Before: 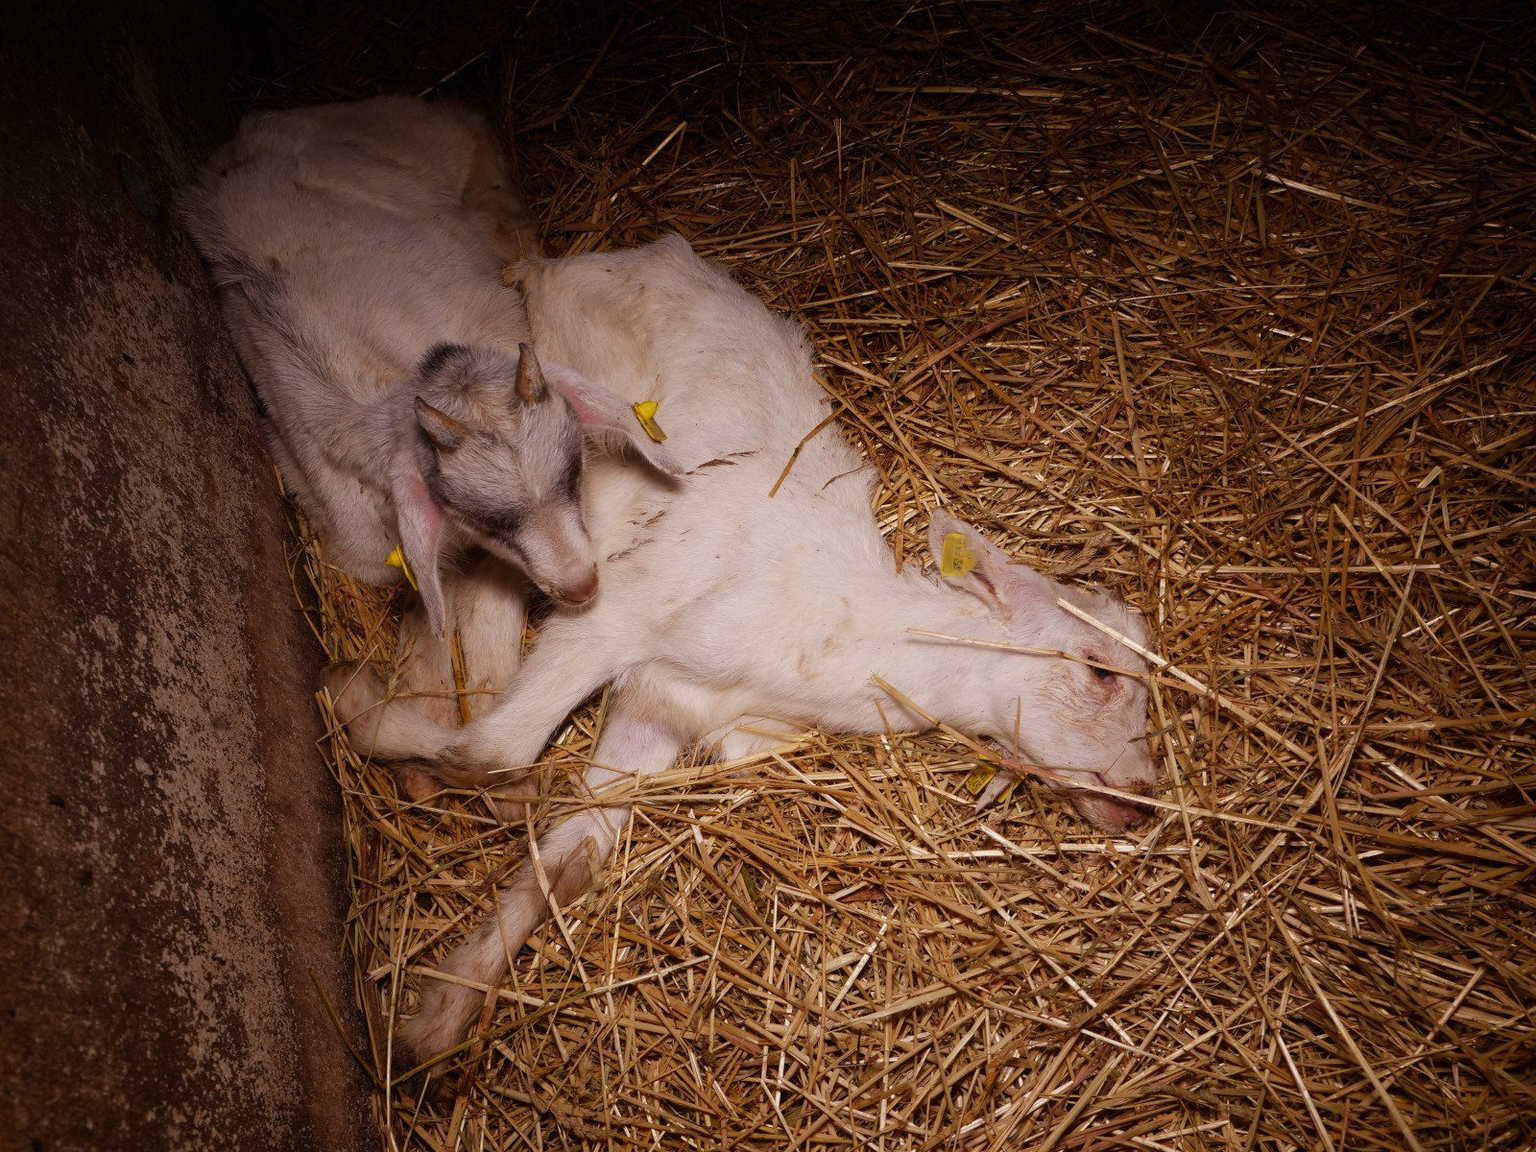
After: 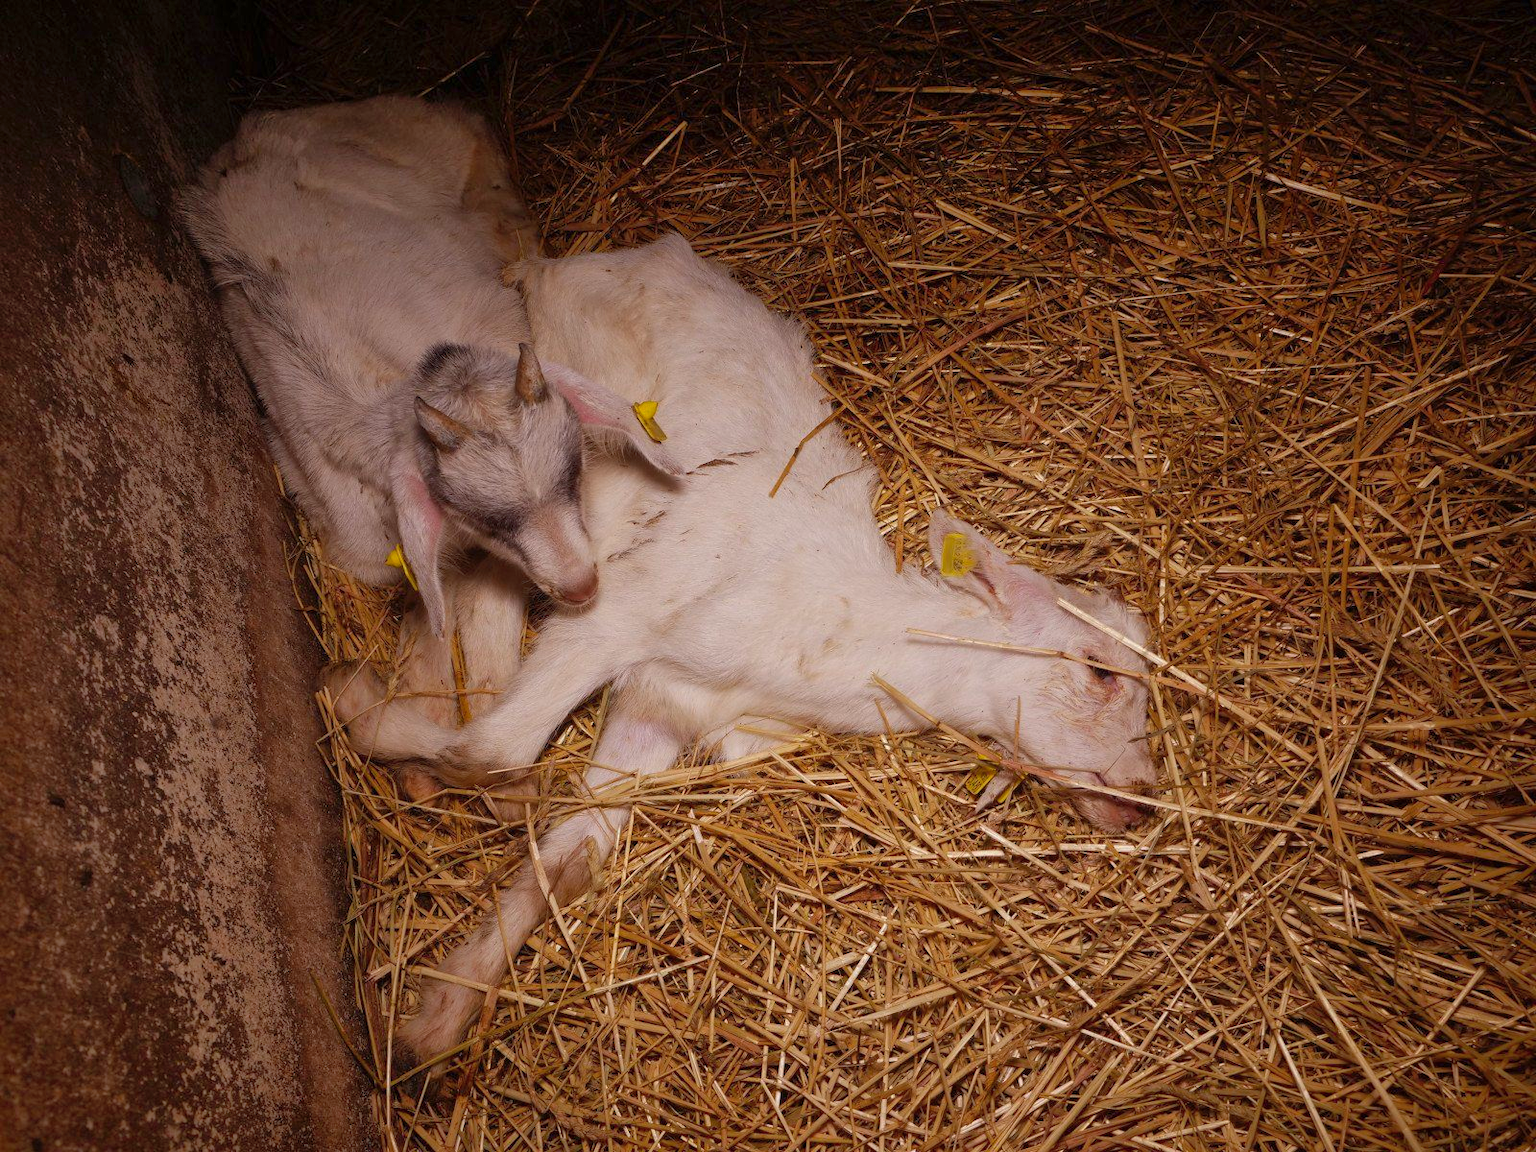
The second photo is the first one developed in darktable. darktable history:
color balance rgb: perceptual saturation grading › global saturation 0.894%, perceptual brilliance grading › global brilliance 2.707%, perceptual brilliance grading › highlights -2.718%, perceptual brilliance grading › shadows 3.786%, global vibrance 20%
shadows and highlights: on, module defaults
